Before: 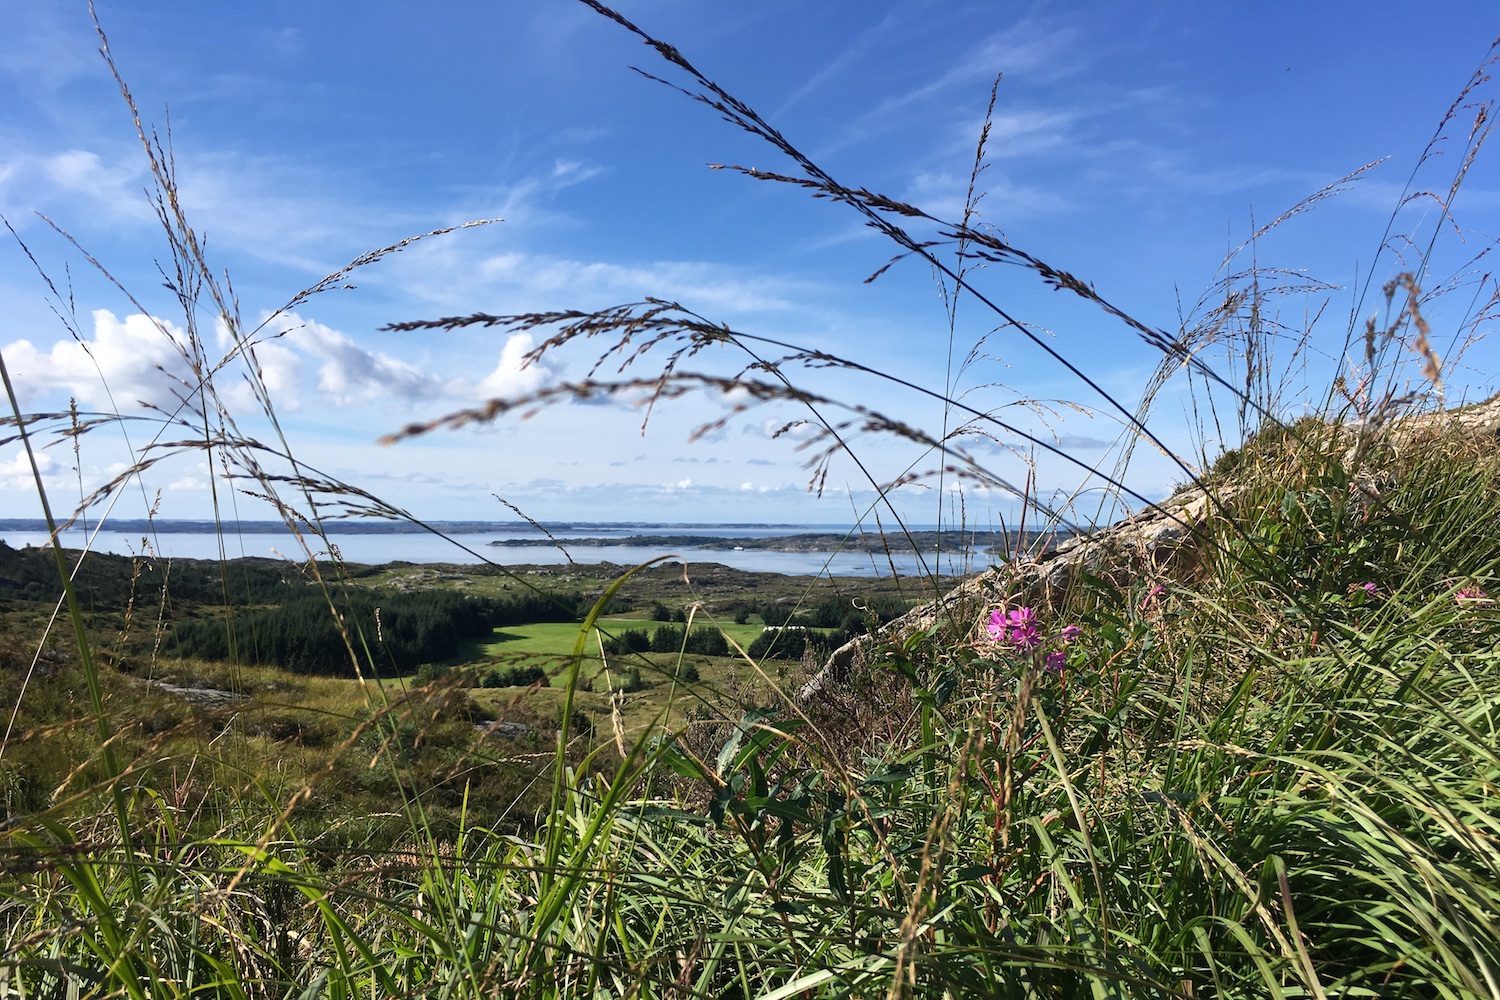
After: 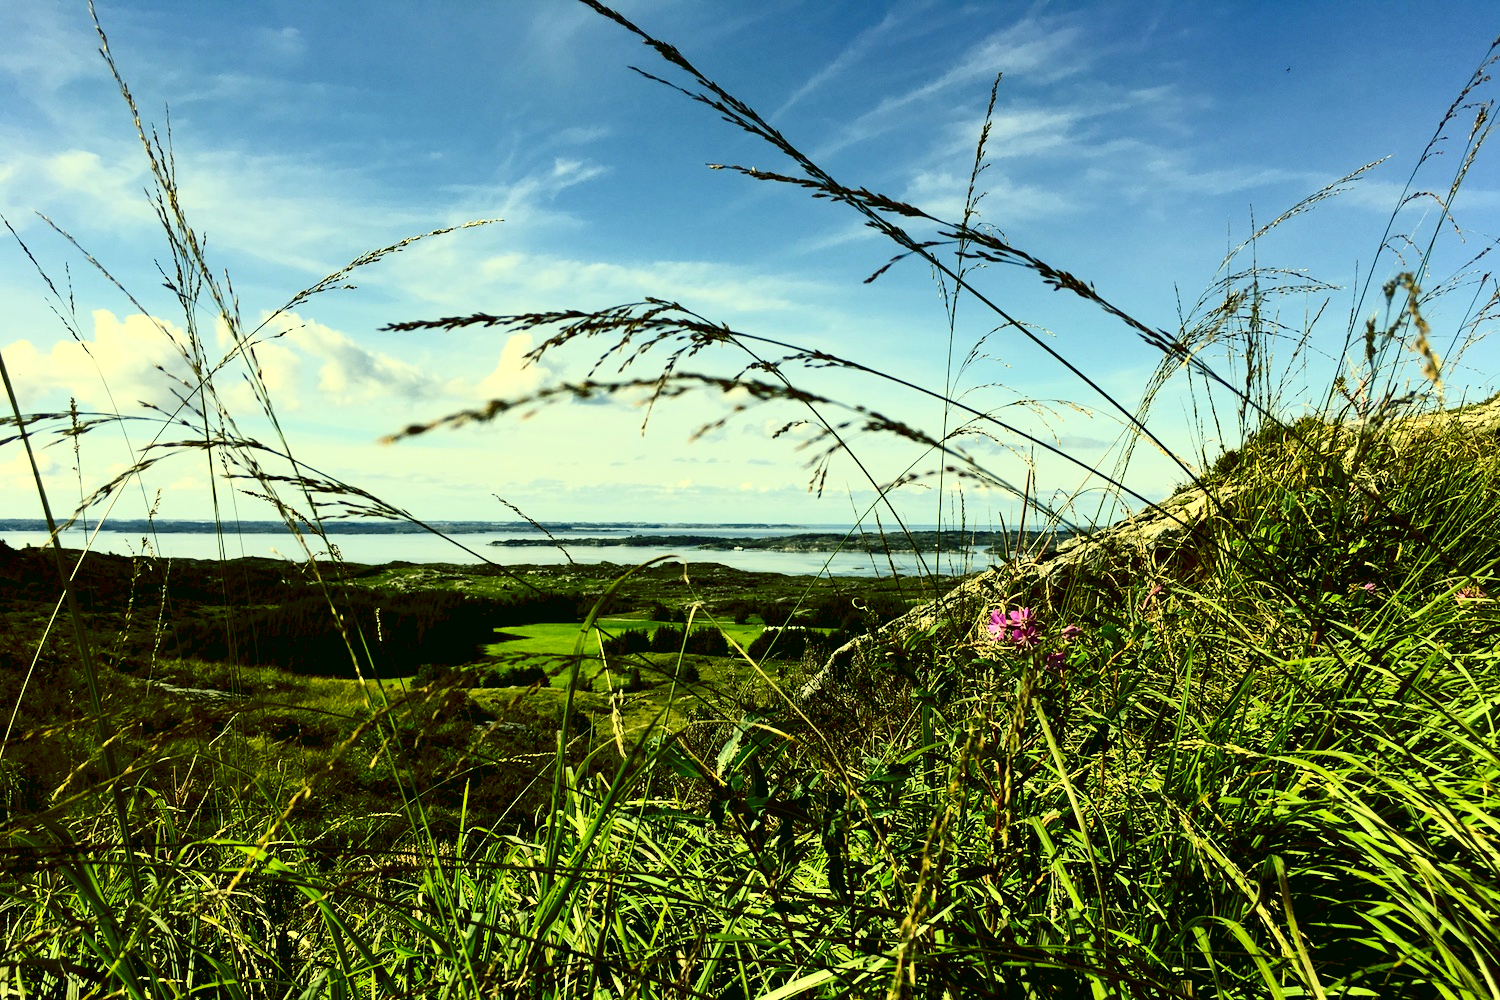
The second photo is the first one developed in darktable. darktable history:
rgb levels: levels [[0.01, 0.419, 0.839], [0, 0.5, 1], [0, 0.5, 1]]
color balance: lift [1, 1.015, 0.987, 0.985], gamma [1, 0.959, 1.042, 0.958], gain [0.927, 0.938, 1.072, 0.928], contrast 1.5%
contrast brightness saturation: contrast 0.32, brightness -0.08, saturation 0.17
color correction: highlights a* 5.3, highlights b* 24.26, shadows a* -15.58, shadows b* 4.02
